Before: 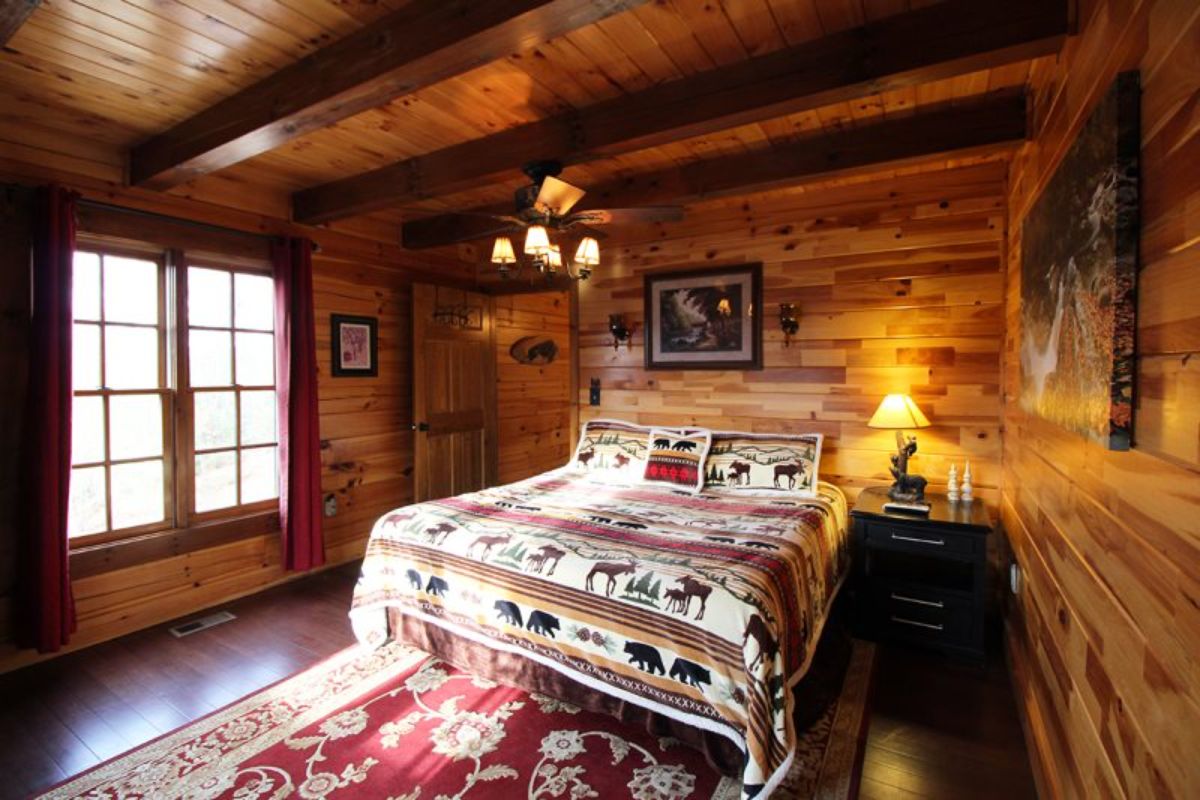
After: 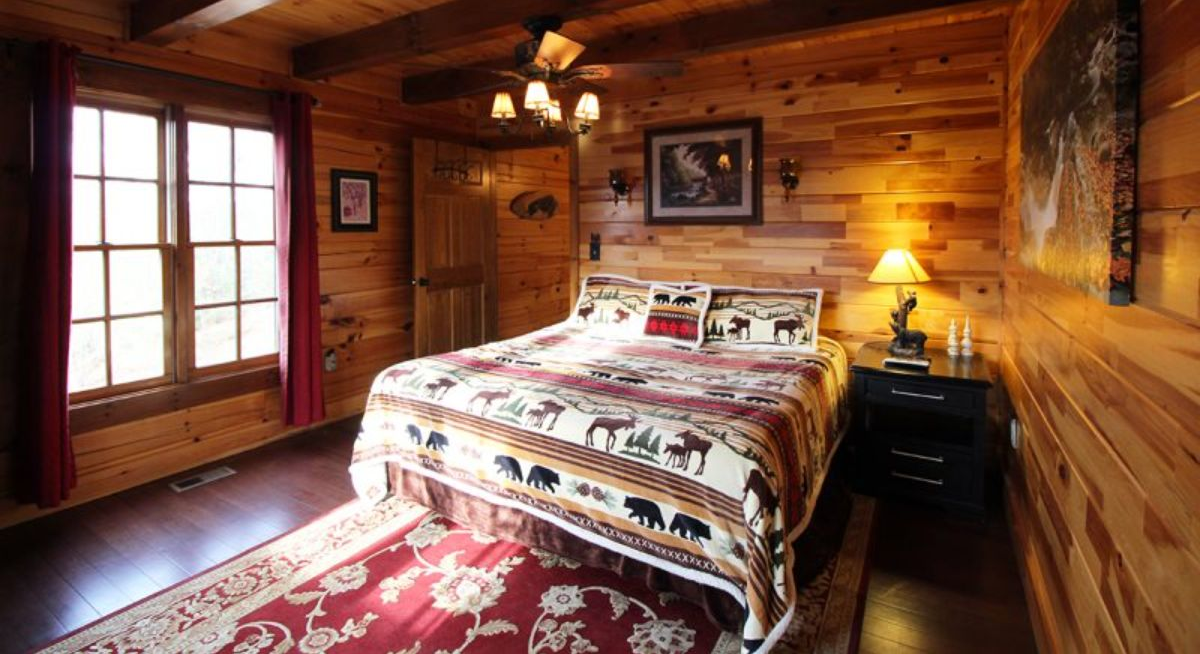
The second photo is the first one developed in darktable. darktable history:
crop and rotate: top 18.191%
